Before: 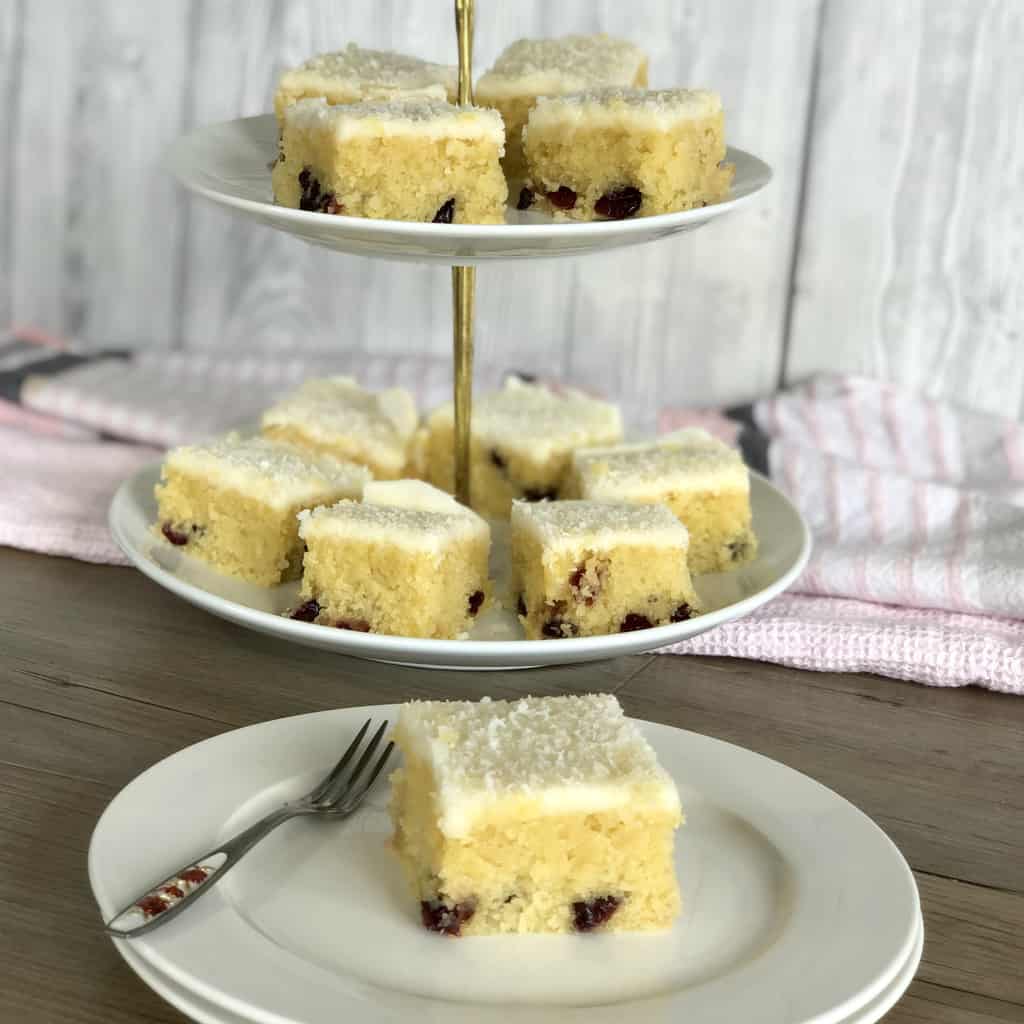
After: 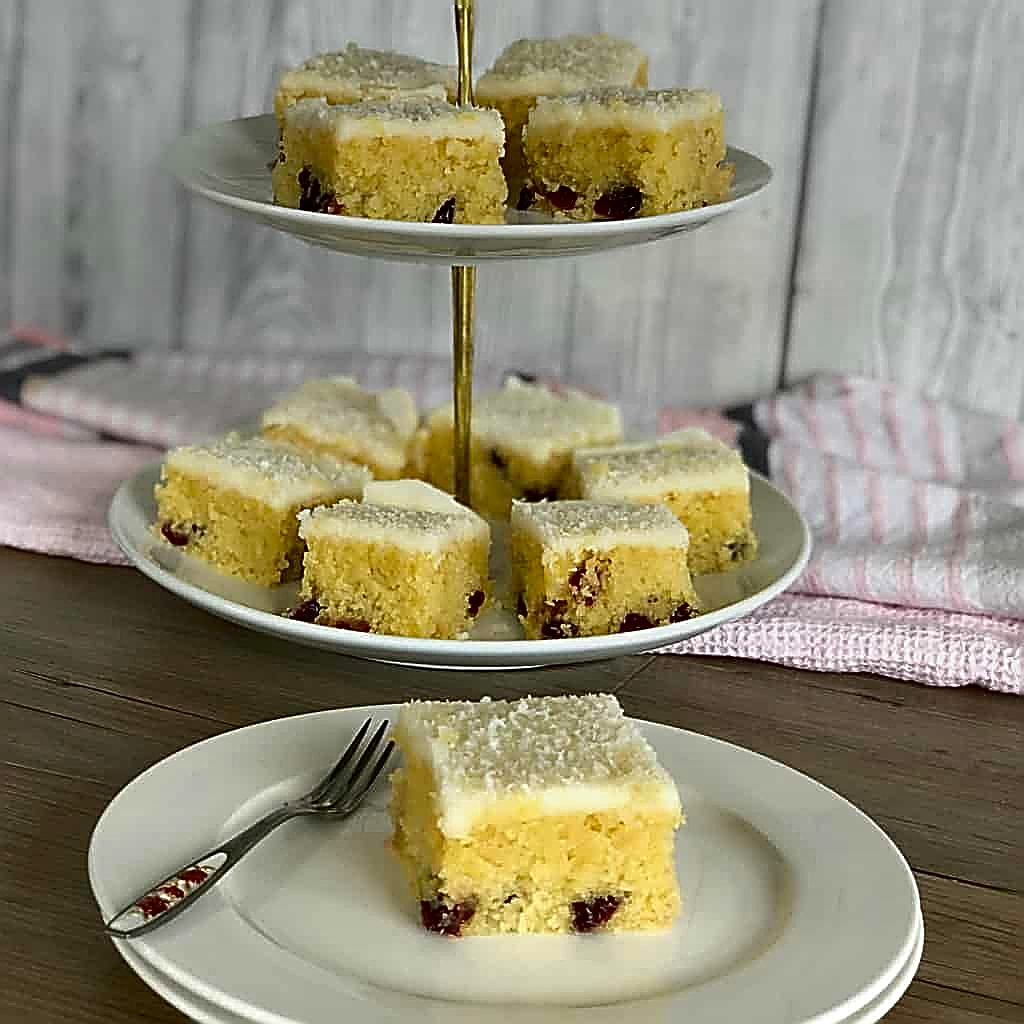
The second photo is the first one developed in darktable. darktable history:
graduated density: rotation -0.352°, offset 57.64
sharpen: amount 2
contrast brightness saturation: contrast 0.07, brightness -0.14, saturation 0.11
